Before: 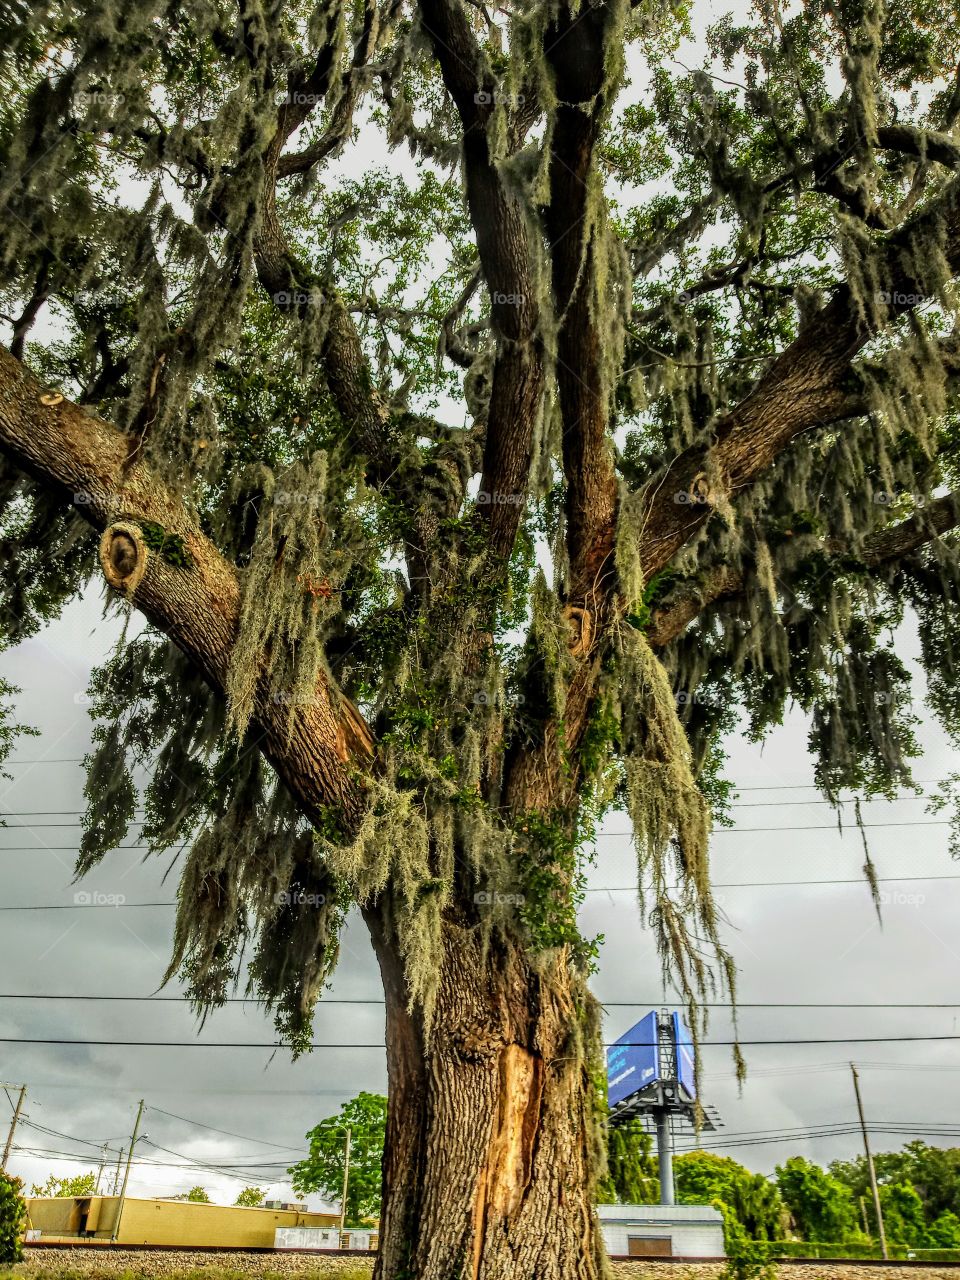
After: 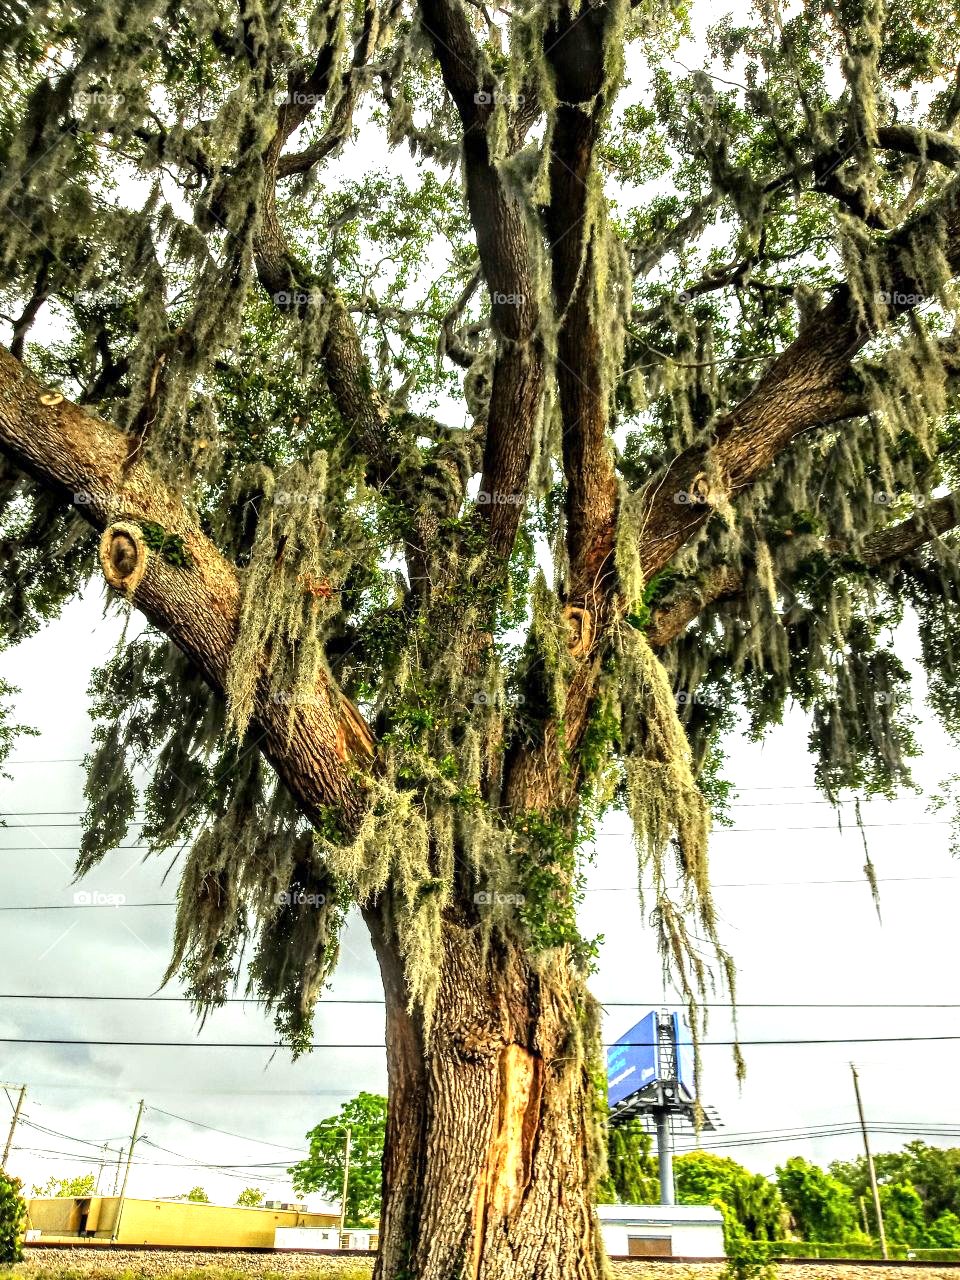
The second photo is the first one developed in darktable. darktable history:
exposure: exposure 0.992 EV, compensate highlight preservation false
